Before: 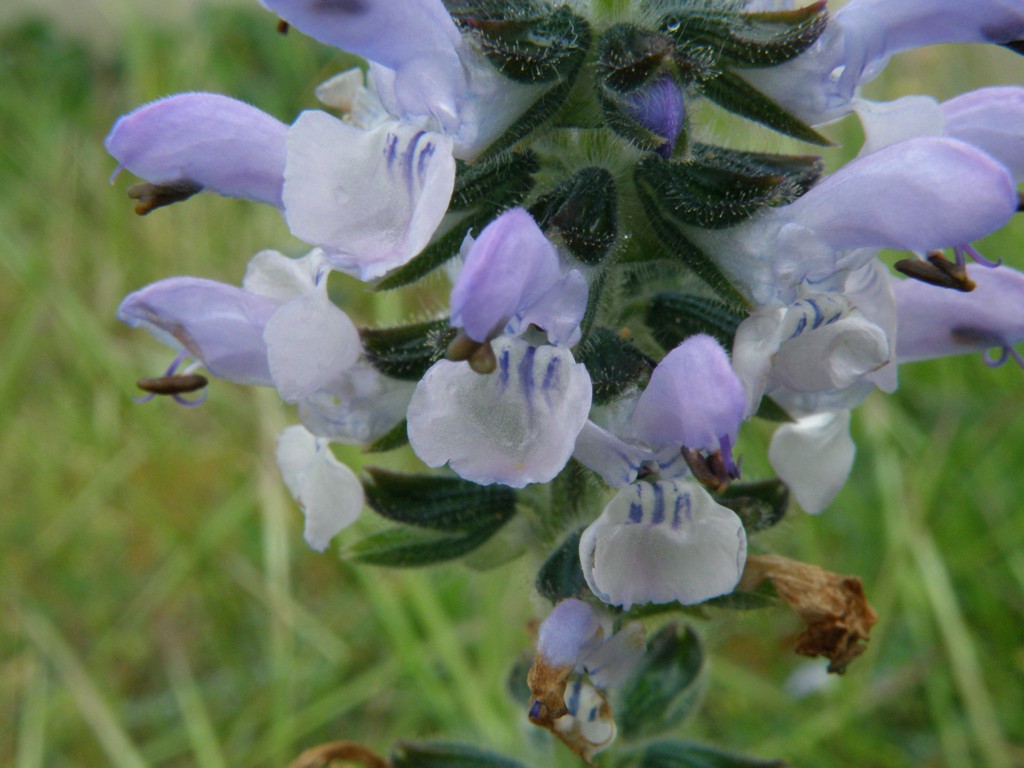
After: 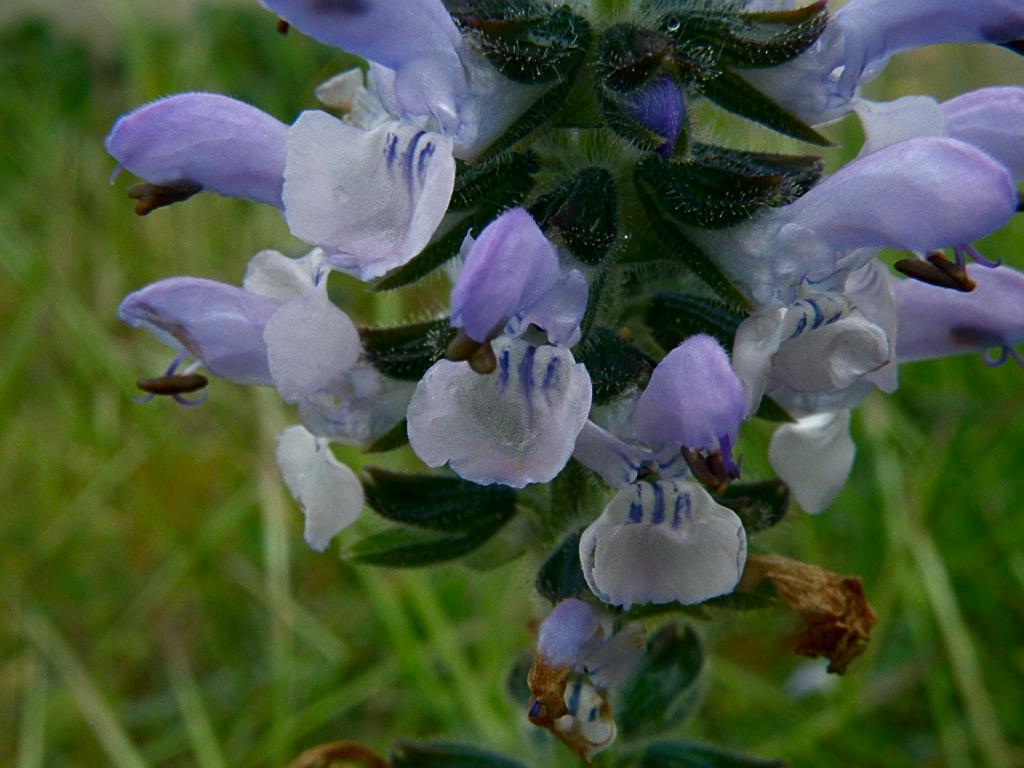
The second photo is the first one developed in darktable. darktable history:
sharpen: on, module defaults
contrast brightness saturation: brightness -0.217, saturation 0.079
